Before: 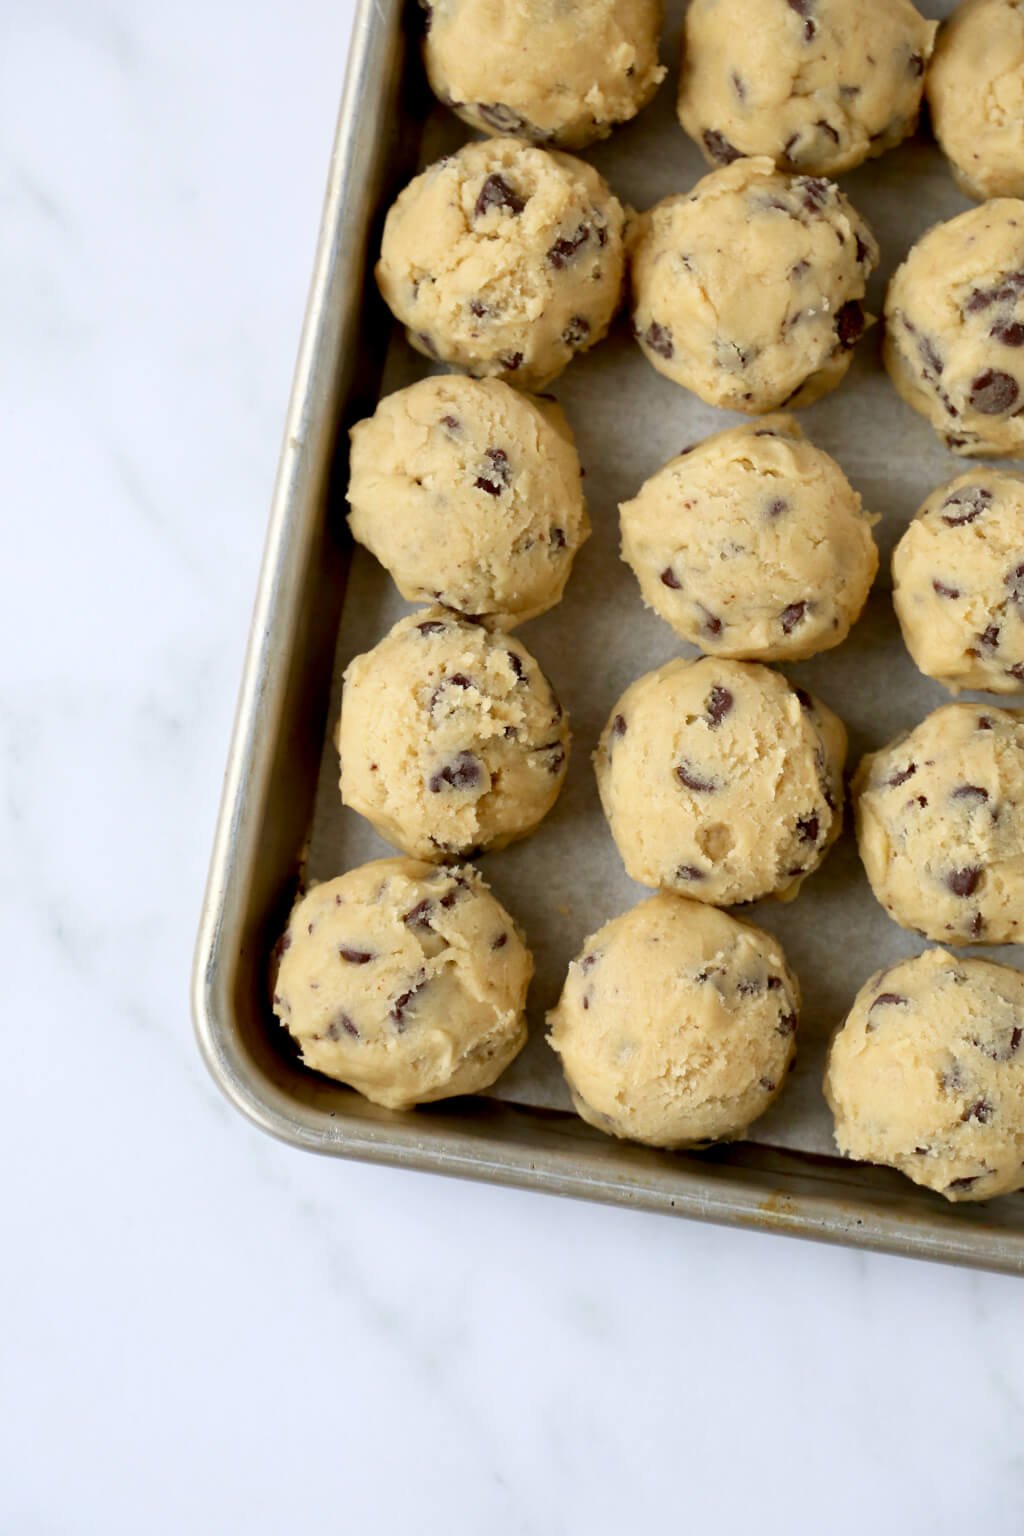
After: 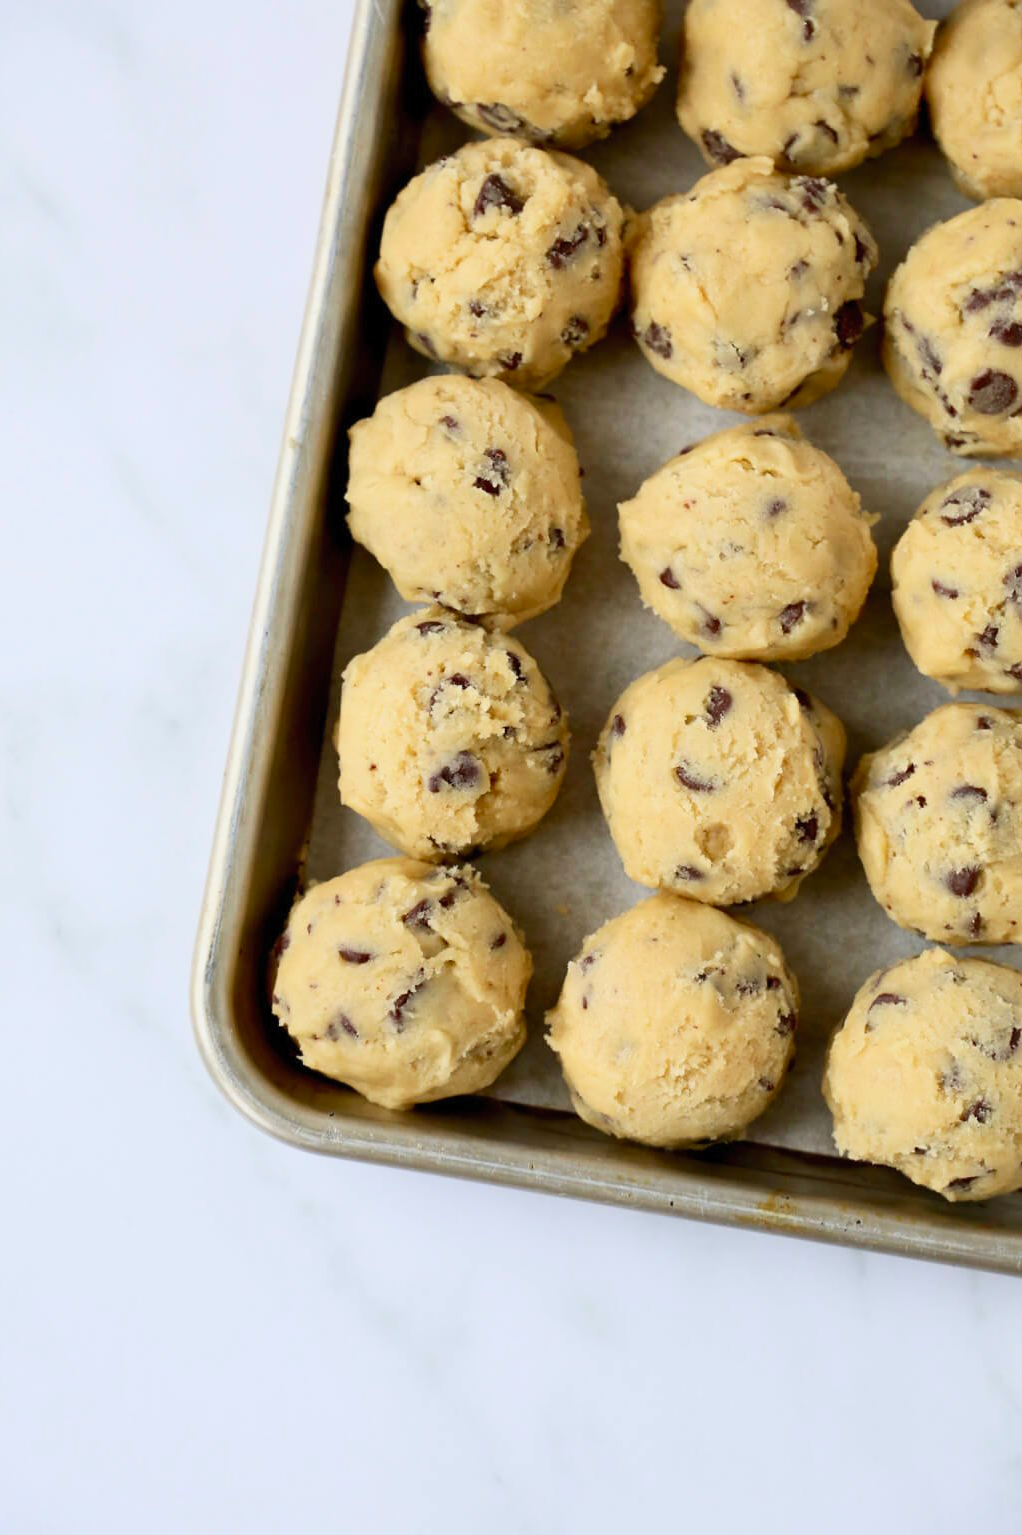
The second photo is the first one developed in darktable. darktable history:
crop and rotate: left 0.126%
contrast brightness saturation: contrast 0.2, brightness 0.16, saturation 0.22
exposure: exposure -0.36 EV, compensate highlight preservation false
